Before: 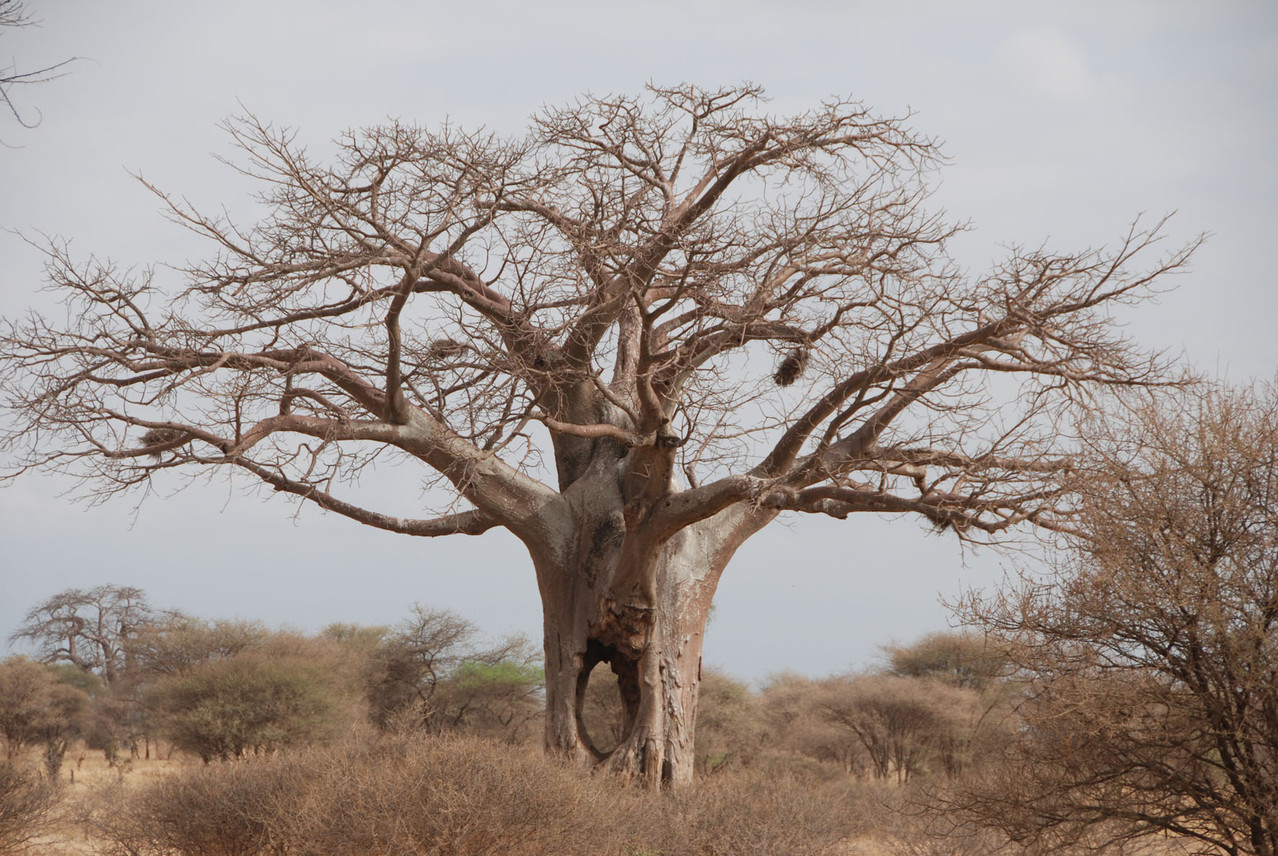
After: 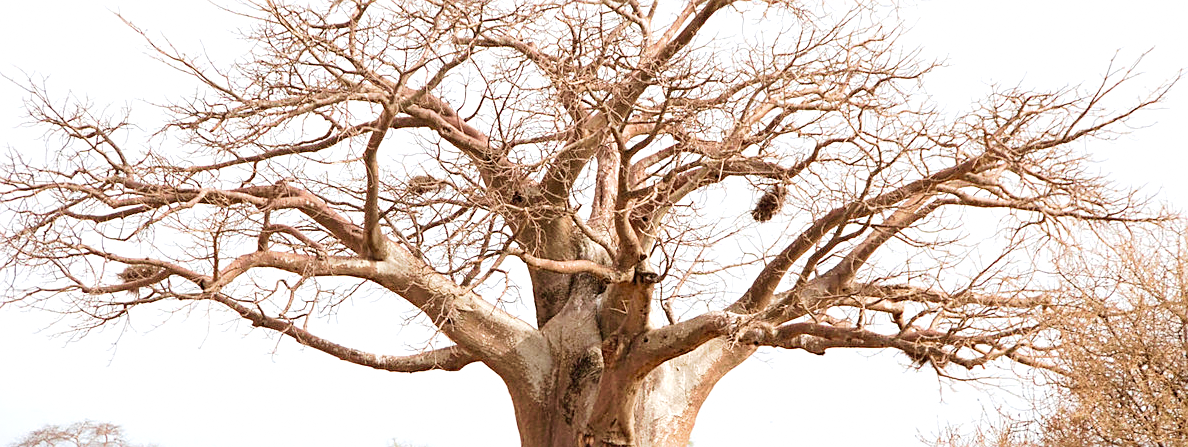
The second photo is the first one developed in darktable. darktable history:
tone curve: curves: ch0 [(0, 0) (0.003, 0.059) (0.011, 0.059) (0.025, 0.057) (0.044, 0.055) (0.069, 0.057) (0.1, 0.083) (0.136, 0.128) (0.177, 0.185) (0.224, 0.242) (0.277, 0.308) (0.335, 0.383) (0.399, 0.468) (0.468, 0.547) (0.543, 0.632) (0.623, 0.71) (0.709, 0.801) (0.801, 0.859) (0.898, 0.922) (1, 1)], preserve colors none
sharpen: on, module defaults
exposure: black level correction 0.008, exposure 0.979 EV, compensate highlight preservation false
velvia: strength 45%
grain: coarseness 0.81 ISO, strength 1.34%, mid-tones bias 0%
color correction: saturation 0.98
crop: left 1.744%, top 19.225%, right 5.069%, bottom 28.357%
